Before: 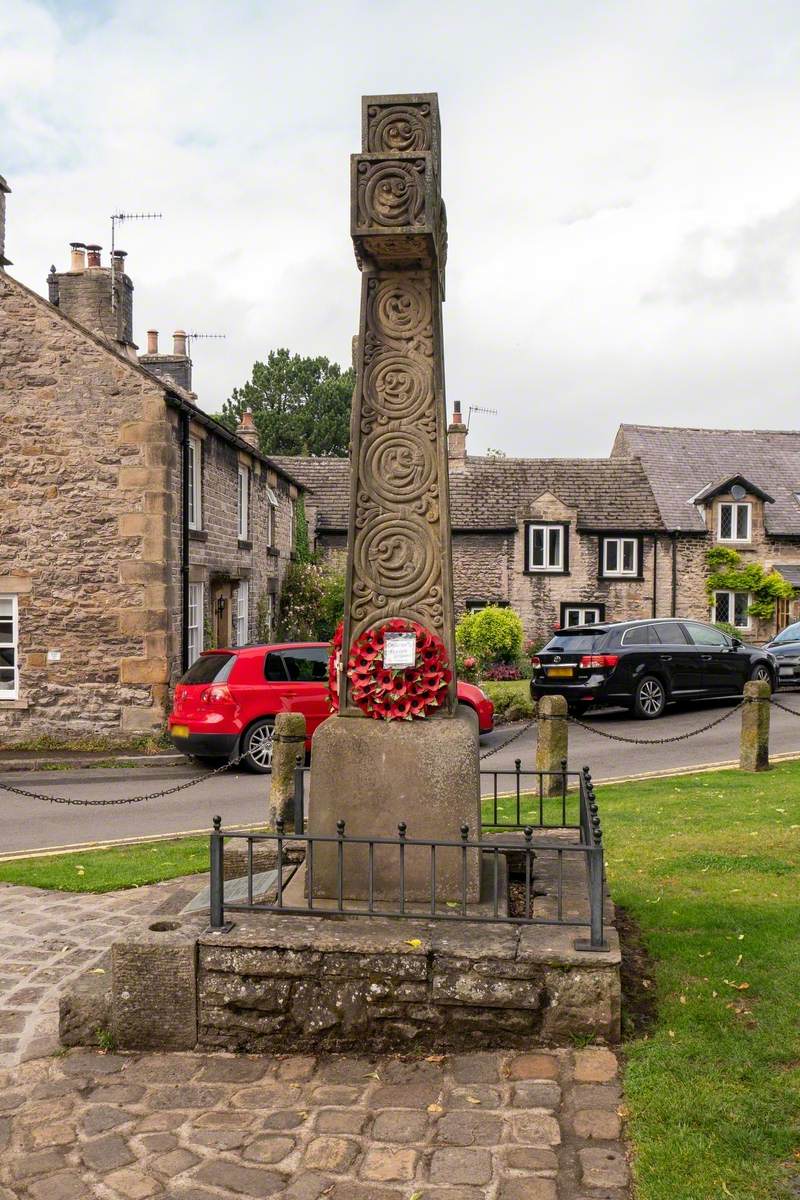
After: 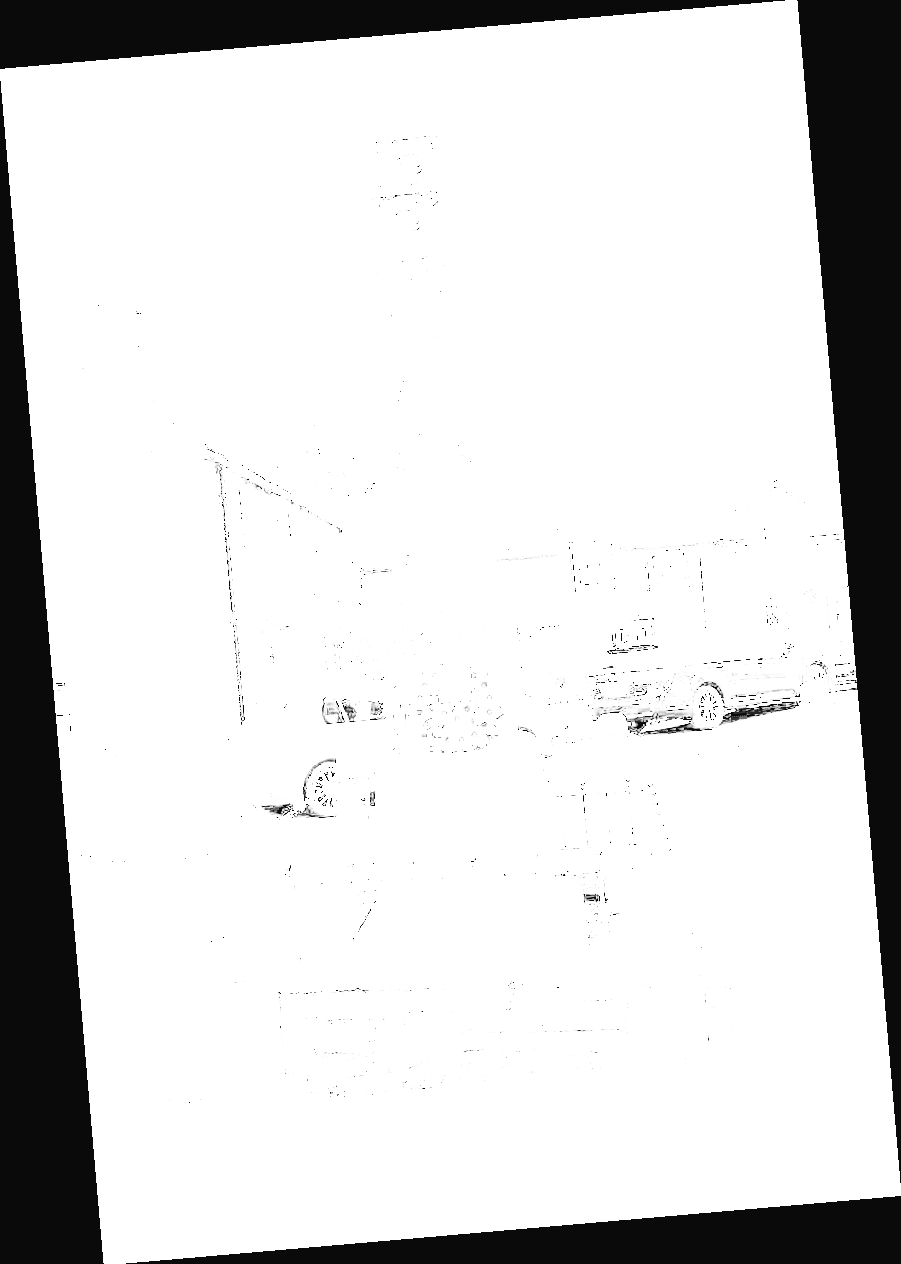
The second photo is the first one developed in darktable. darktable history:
rotate and perspective: rotation -4.98°, automatic cropping off
base curve: curves: ch0 [(0, 0.003) (0.001, 0.002) (0.006, 0.004) (0.02, 0.022) (0.048, 0.086) (0.094, 0.234) (0.162, 0.431) (0.258, 0.629) (0.385, 0.8) (0.548, 0.918) (0.751, 0.988) (1, 1)], preserve colors none
monochrome: on, module defaults
exposure: exposure 8 EV, compensate highlight preservation false
